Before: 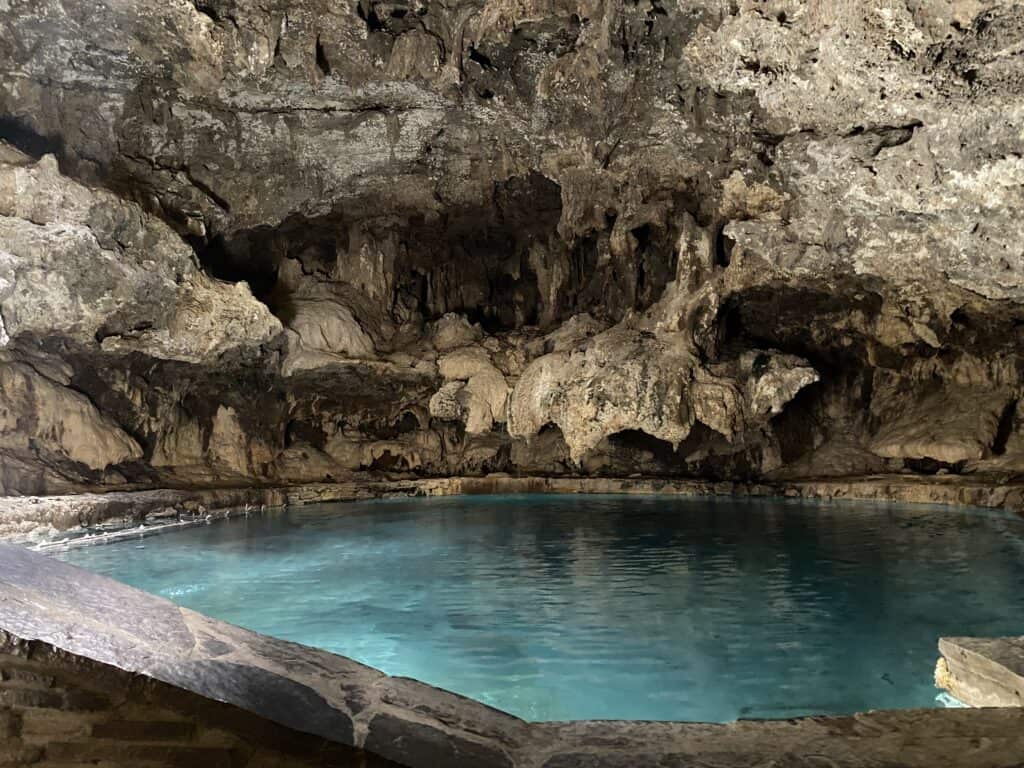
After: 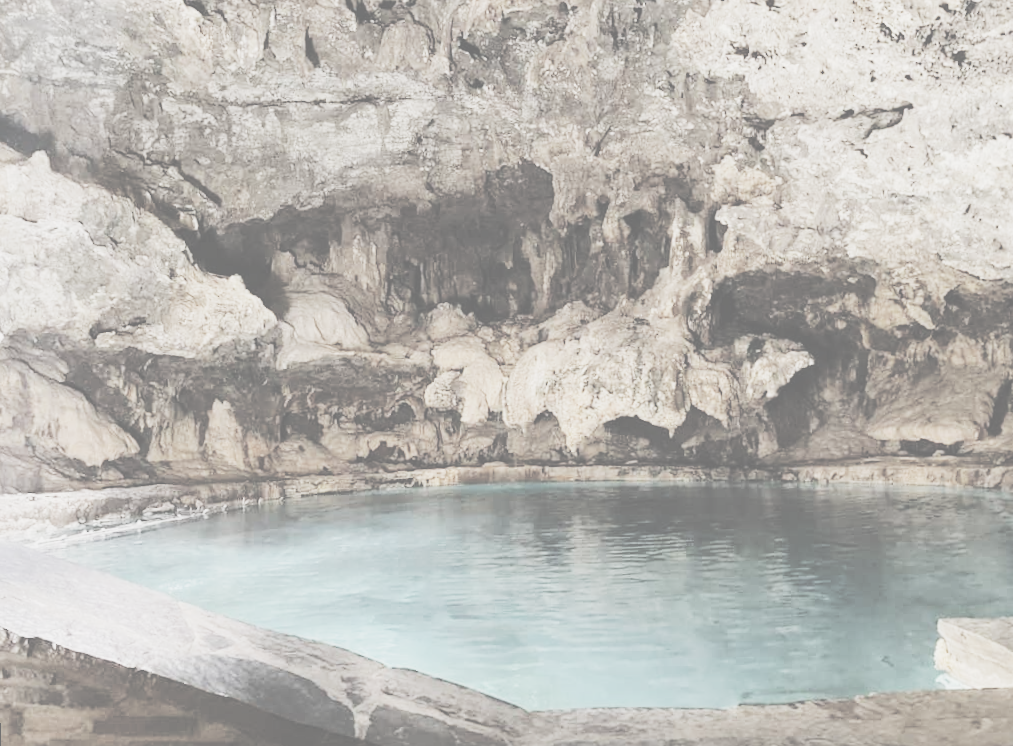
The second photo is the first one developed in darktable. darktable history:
exposure: exposure 0.661 EV, compensate highlight preservation false
white balance: red 1, blue 1
contrast brightness saturation: contrast -0.32, brightness 0.75, saturation -0.78
rotate and perspective: rotation -1°, crop left 0.011, crop right 0.989, crop top 0.025, crop bottom 0.975
base curve: curves: ch0 [(0, 0) (0.036, 0.025) (0.121, 0.166) (0.206, 0.329) (0.605, 0.79) (1, 1)], preserve colors none
